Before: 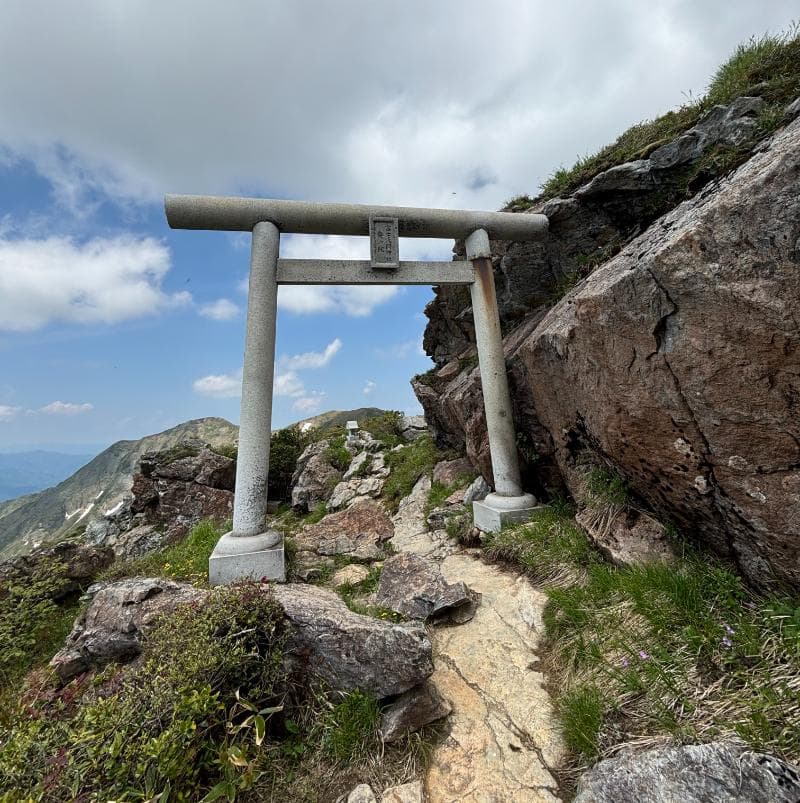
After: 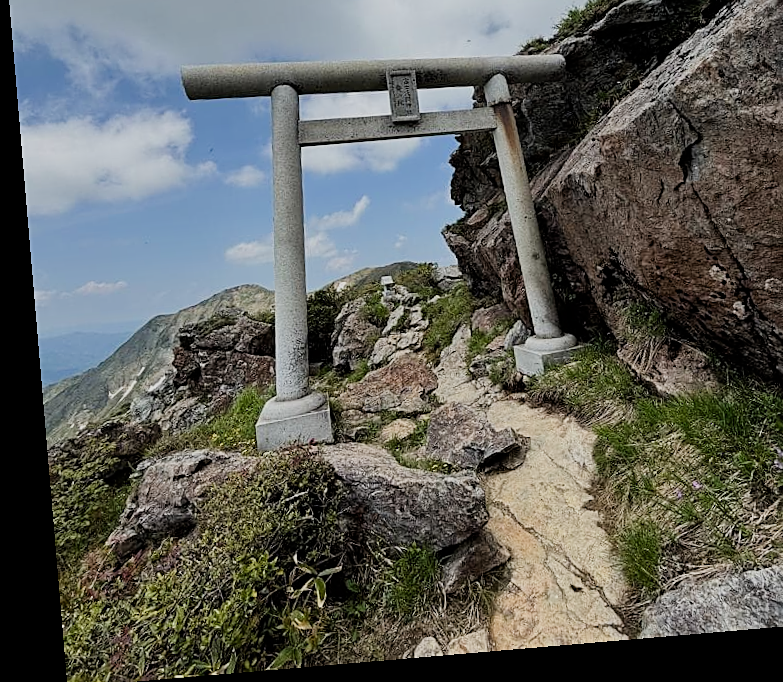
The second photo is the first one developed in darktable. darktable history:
filmic rgb: black relative exposure -7.65 EV, white relative exposure 4.56 EV, hardness 3.61
crop: top 20.916%, right 9.437%, bottom 0.316%
rotate and perspective: rotation -4.86°, automatic cropping off
exposure: exposure -0.01 EV, compensate highlight preservation false
sharpen: radius 1.967
